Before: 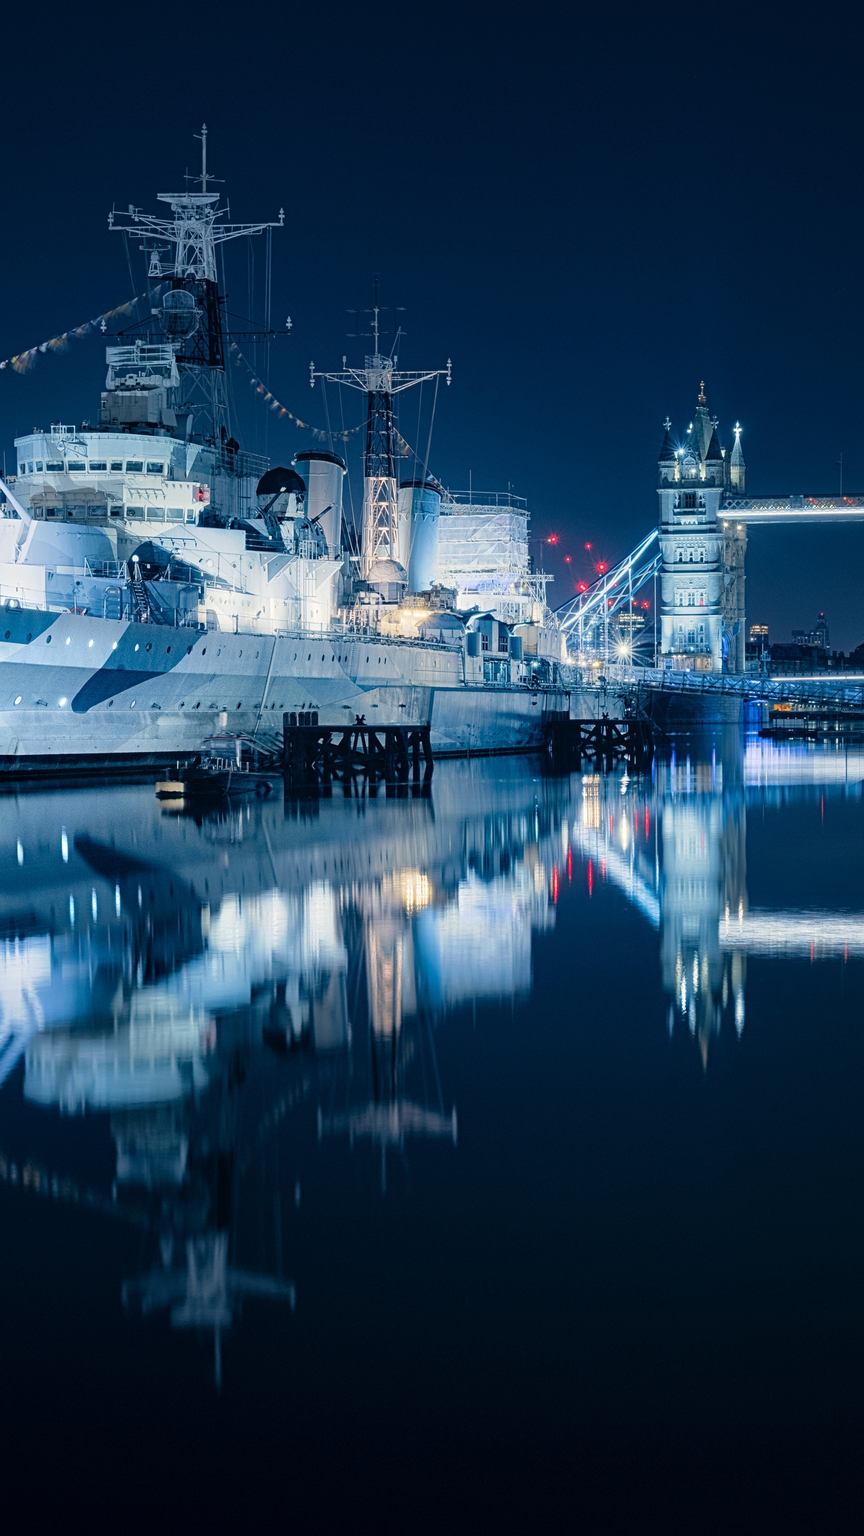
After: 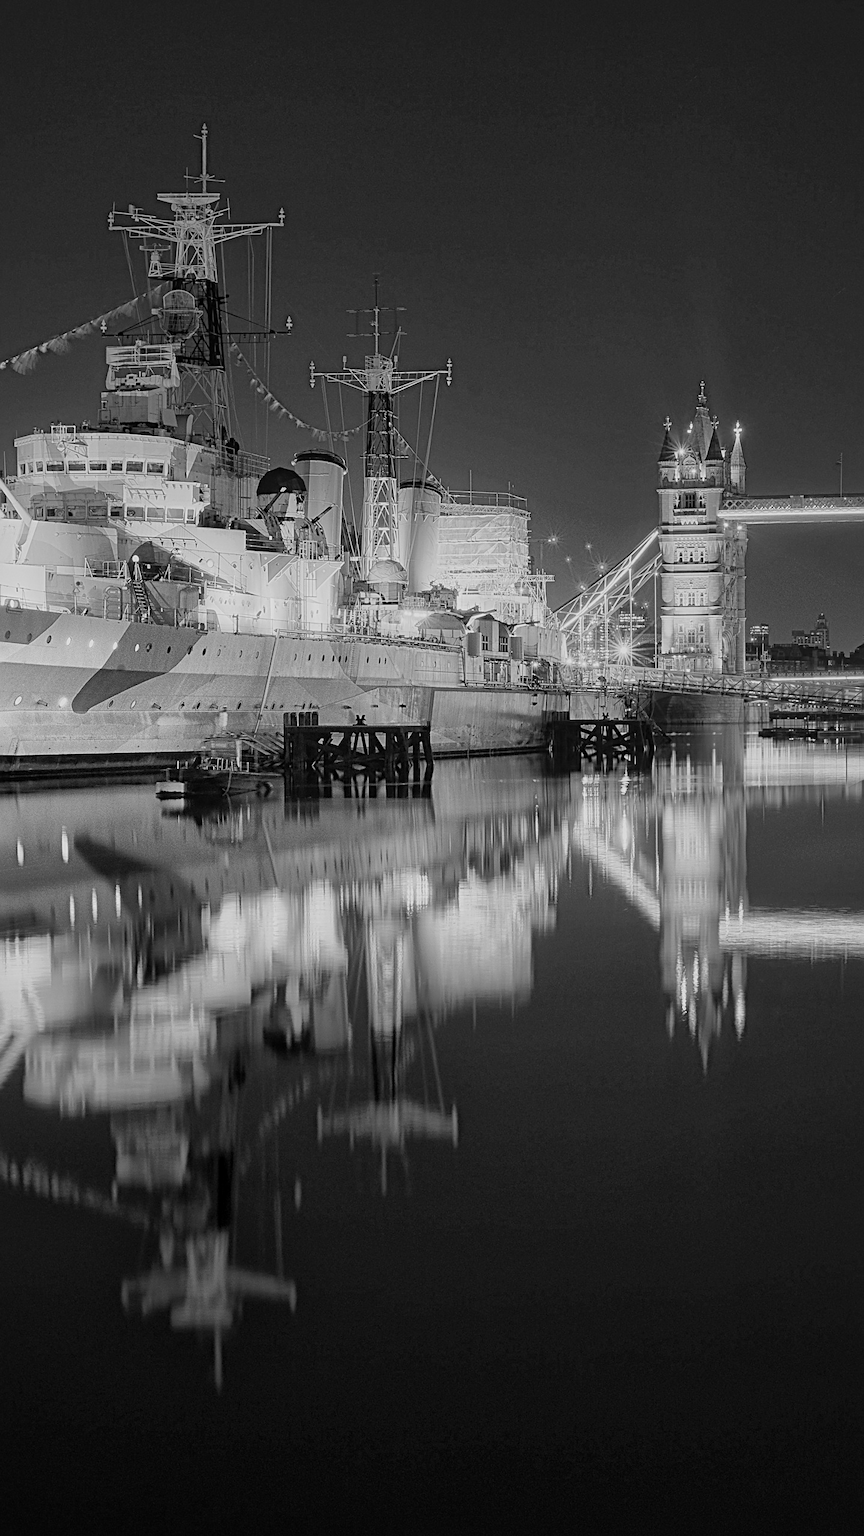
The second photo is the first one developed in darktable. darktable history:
sharpen: on, module defaults
global tonemap: drago (1, 100), detail 1
color calibration: output gray [0.22, 0.42, 0.37, 0], gray › normalize channels true, illuminant same as pipeline (D50), adaptation XYZ, x 0.346, y 0.359, gamut compression 0
